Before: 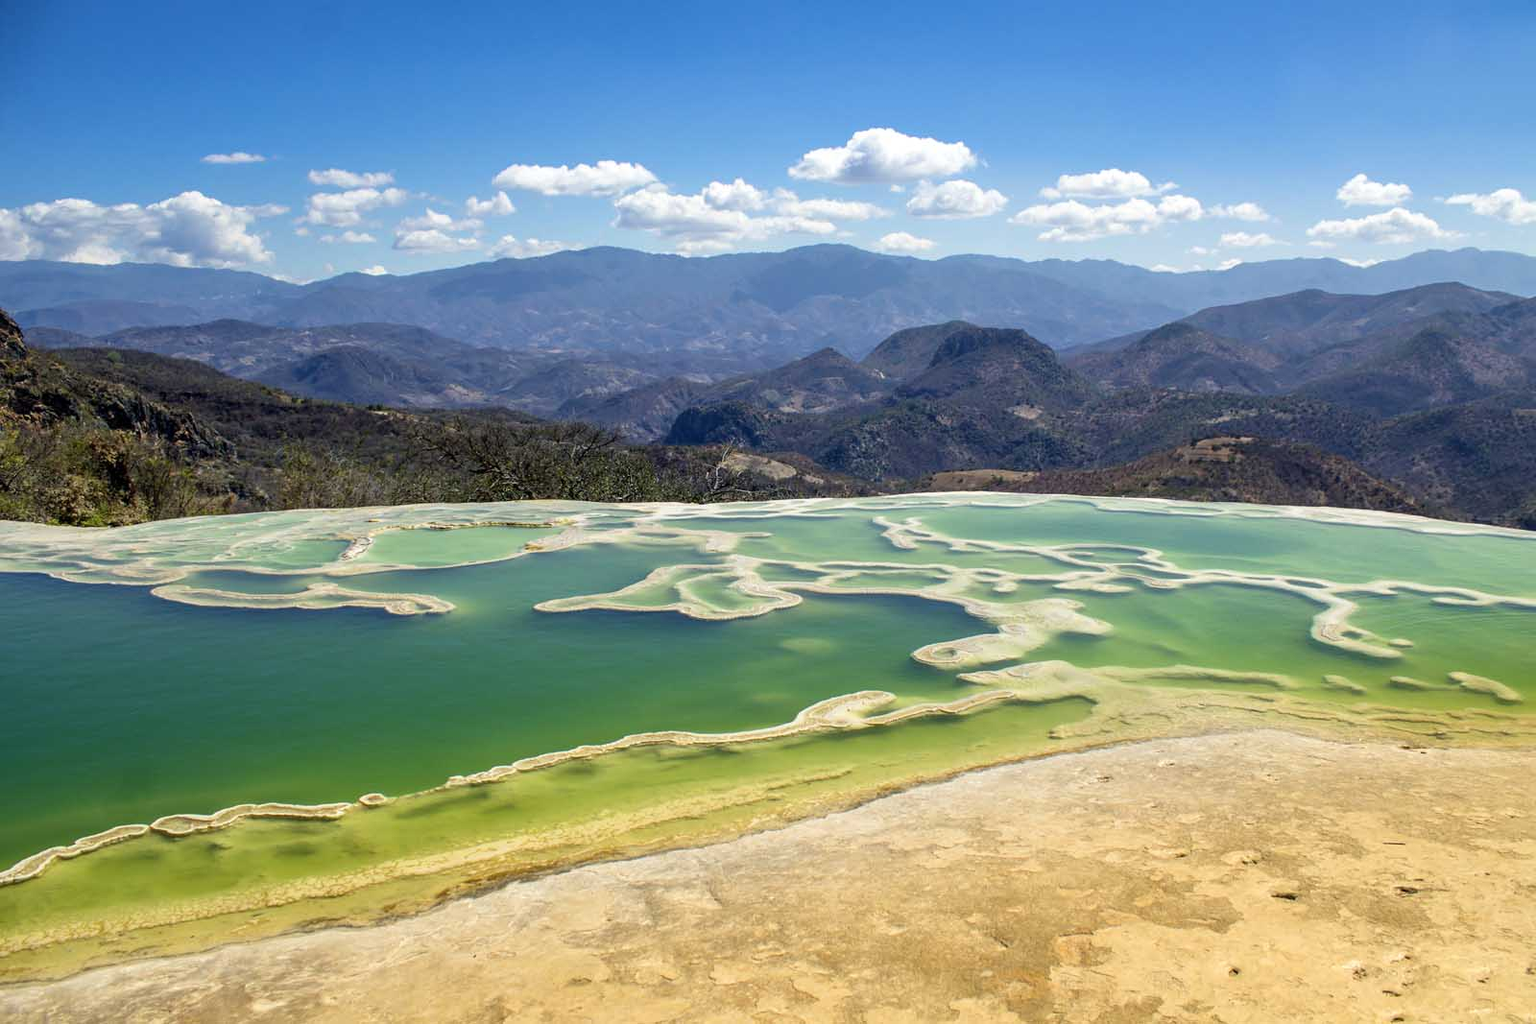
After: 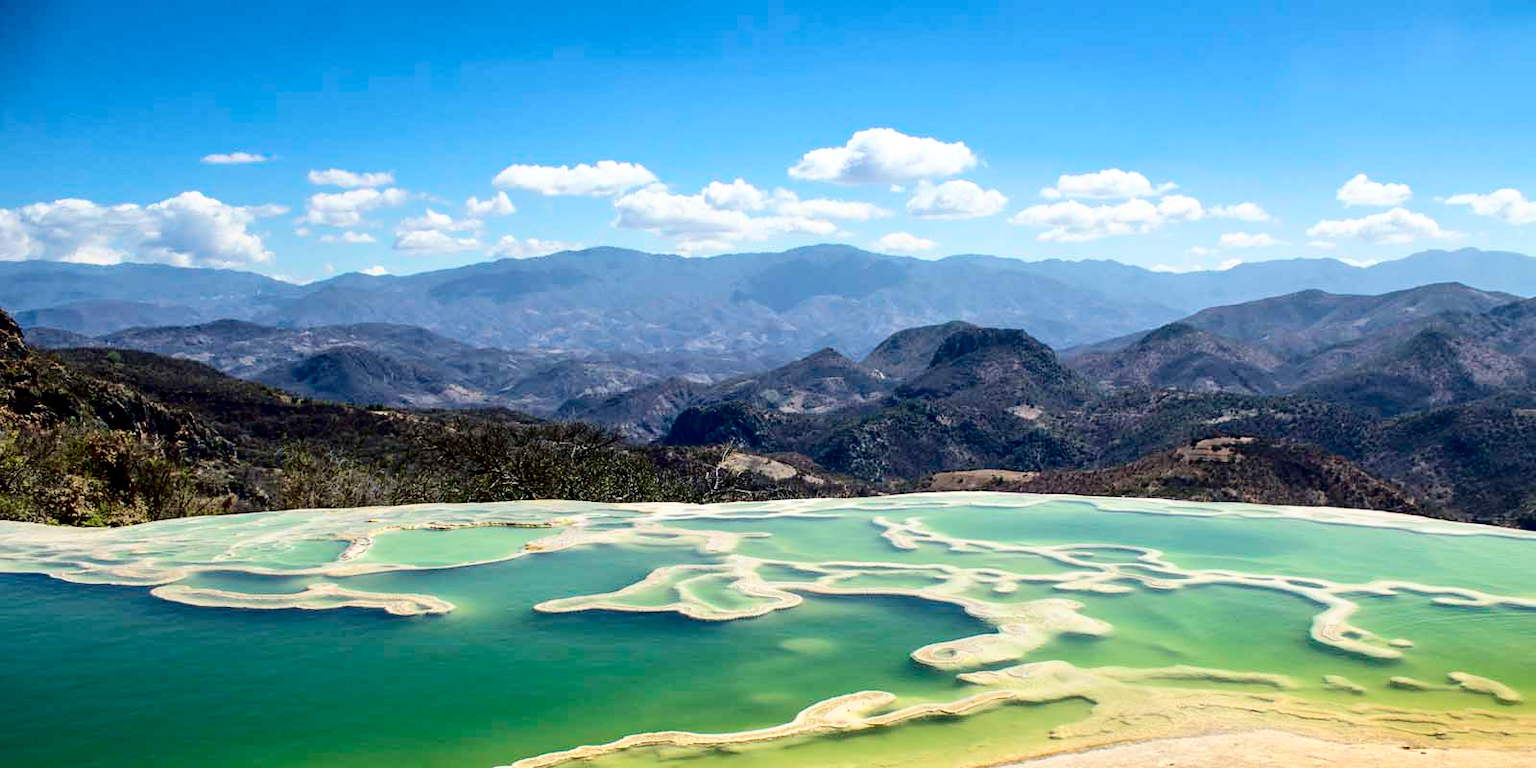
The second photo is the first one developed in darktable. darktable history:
tone curve: curves: ch0 [(0, 0) (0.003, 0) (0.011, 0.001) (0.025, 0.003) (0.044, 0.005) (0.069, 0.011) (0.1, 0.021) (0.136, 0.035) (0.177, 0.079) (0.224, 0.134) (0.277, 0.219) (0.335, 0.315) (0.399, 0.42) (0.468, 0.529) (0.543, 0.636) (0.623, 0.727) (0.709, 0.805) (0.801, 0.88) (0.898, 0.957) (1, 1)], color space Lab, independent channels, preserve colors none
crop: bottom 24.991%
